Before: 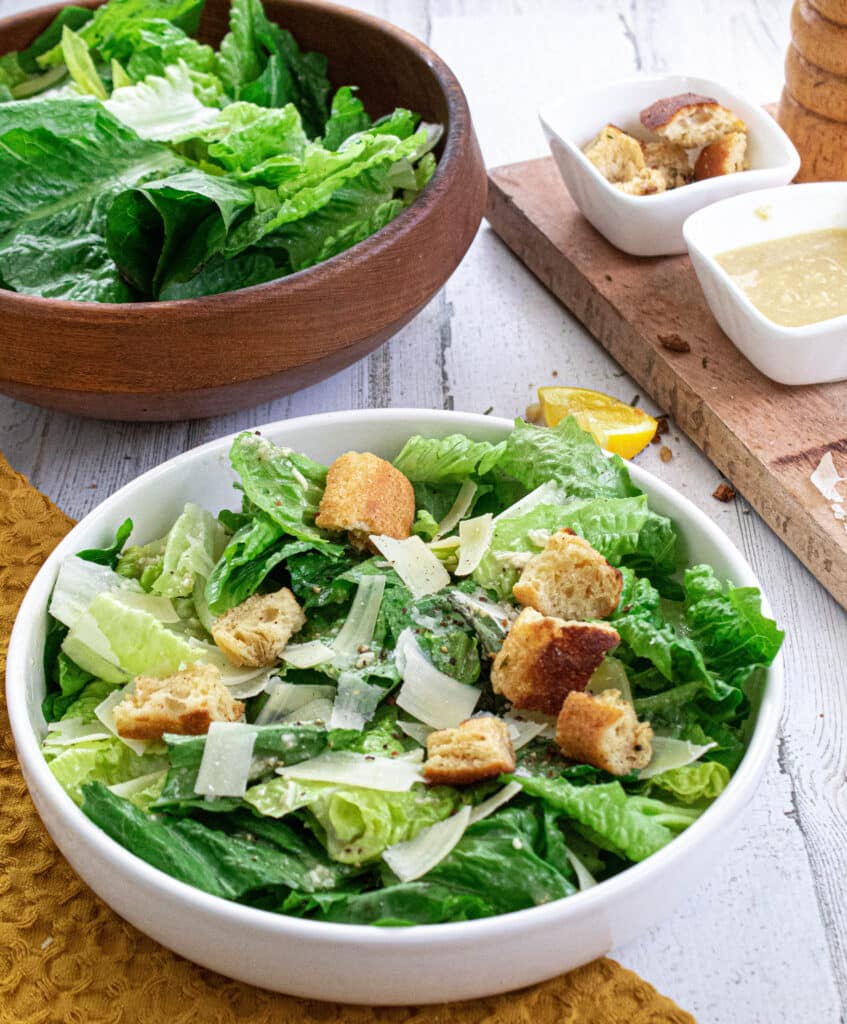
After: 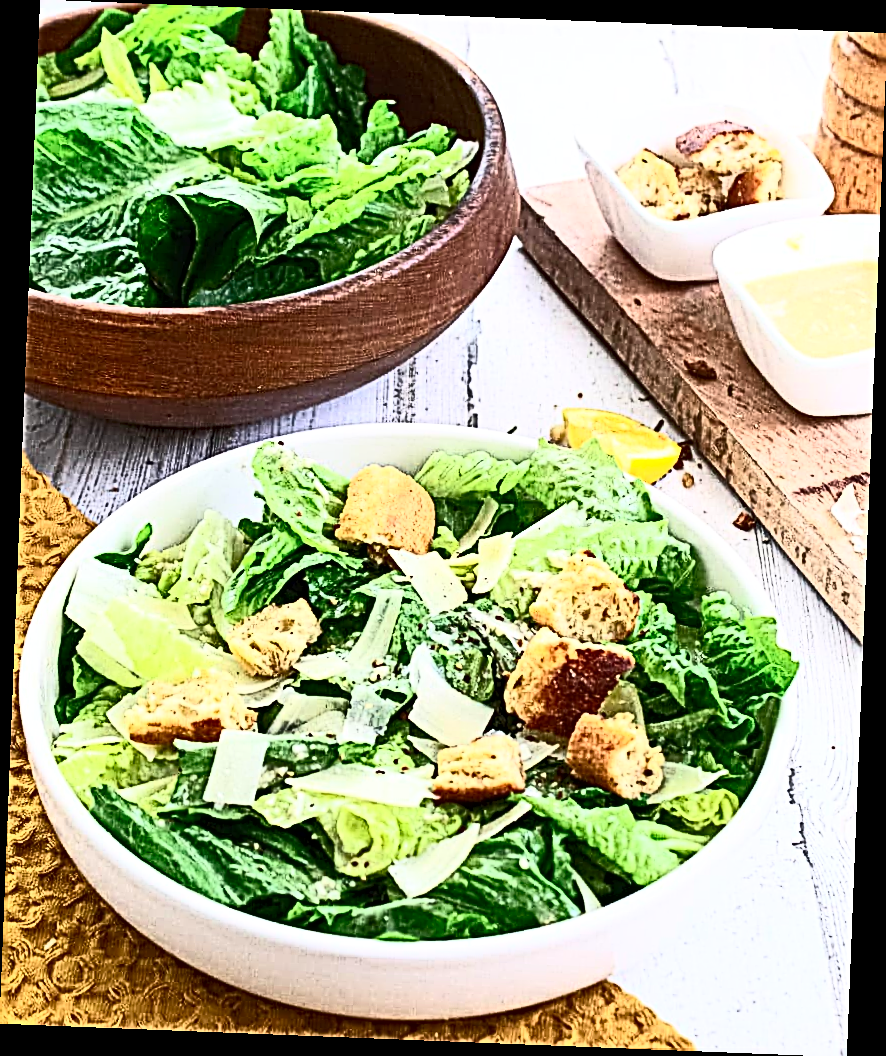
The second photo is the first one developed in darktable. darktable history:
sharpen: radius 3.158, amount 1.731
rotate and perspective: rotation 2.27°, automatic cropping off
white balance: emerald 1
contrast brightness saturation: contrast 0.62, brightness 0.34, saturation 0.14
